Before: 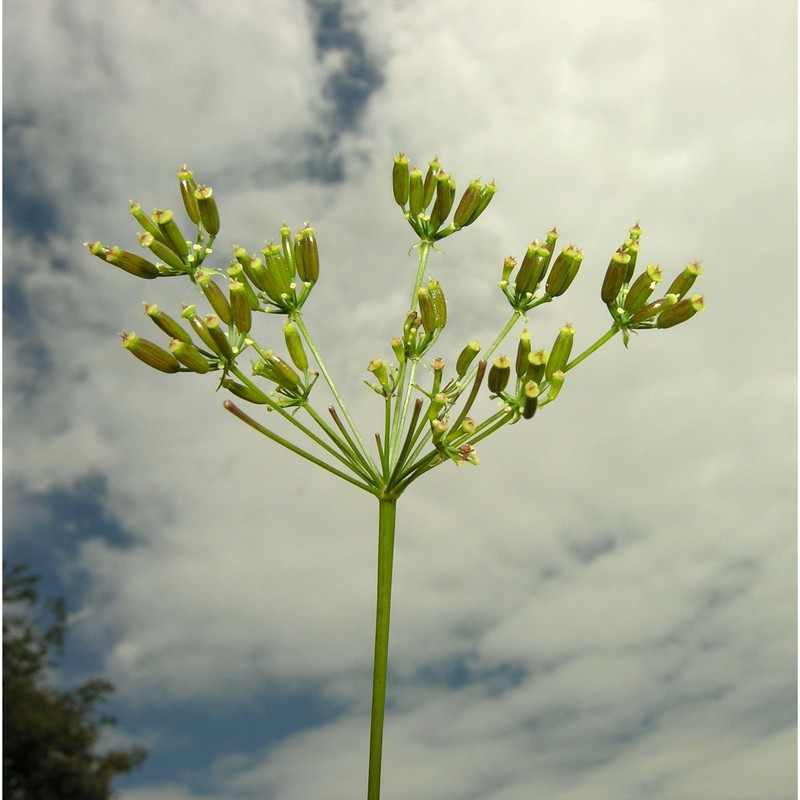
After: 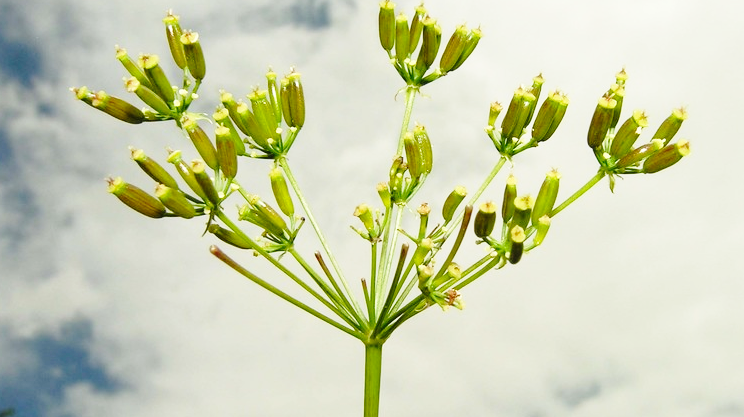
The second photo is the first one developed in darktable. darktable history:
base curve: curves: ch0 [(0, 0) (0.028, 0.03) (0.121, 0.232) (0.46, 0.748) (0.859, 0.968) (1, 1)], preserve colors none
crop: left 1.804%, top 19.477%, right 5.11%, bottom 28.371%
